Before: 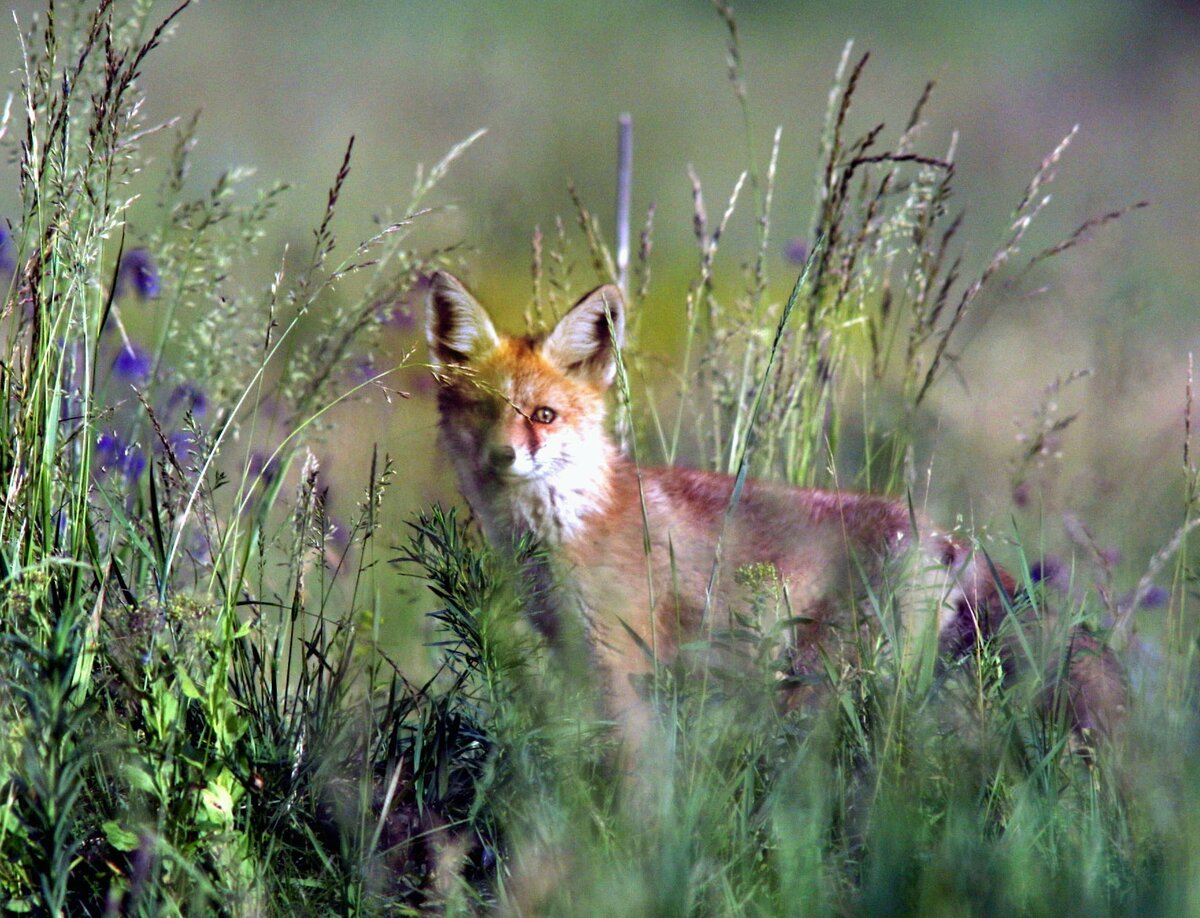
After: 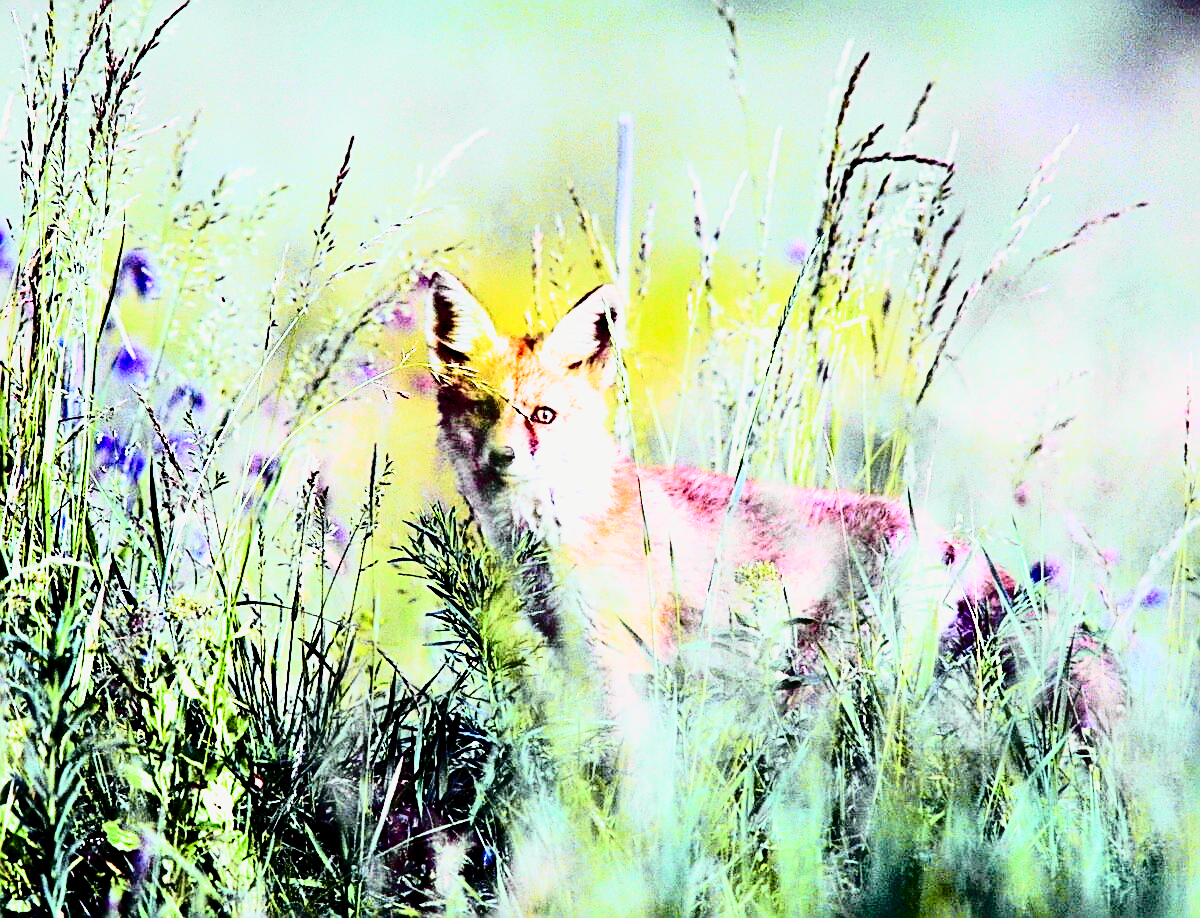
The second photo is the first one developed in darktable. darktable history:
exposure: black level correction 0, exposure 1.45 EV, compensate exposure bias true, compensate highlight preservation false
sharpen: amount 1
tone curve: curves: ch0 [(0, 0) (0.168, 0.142) (0.359, 0.44) (0.469, 0.544) (0.634, 0.722) (0.858, 0.903) (1, 0.968)]; ch1 [(0, 0) (0.437, 0.453) (0.472, 0.47) (0.502, 0.502) (0.54, 0.534) (0.57, 0.592) (0.618, 0.66) (0.699, 0.749) (0.859, 0.919) (1, 1)]; ch2 [(0, 0) (0.33, 0.301) (0.421, 0.443) (0.476, 0.498) (0.505, 0.503) (0.547, 0.557) (0.586, 0.634) (0.608, 0.676) (1, 1)], color space Lab, independent channels, preserve colors none
color calibration: illuminant custom, x 0.368, y 0.373, temperature 4330.32 K
contrast brightness saturation: contrast 0.32, brightness -0.08, saturation 0.17
filmic rgb: black relative exposure -8.07 EV, white relative exposure 3 EV, hardness 5.35, contrast 1.25
